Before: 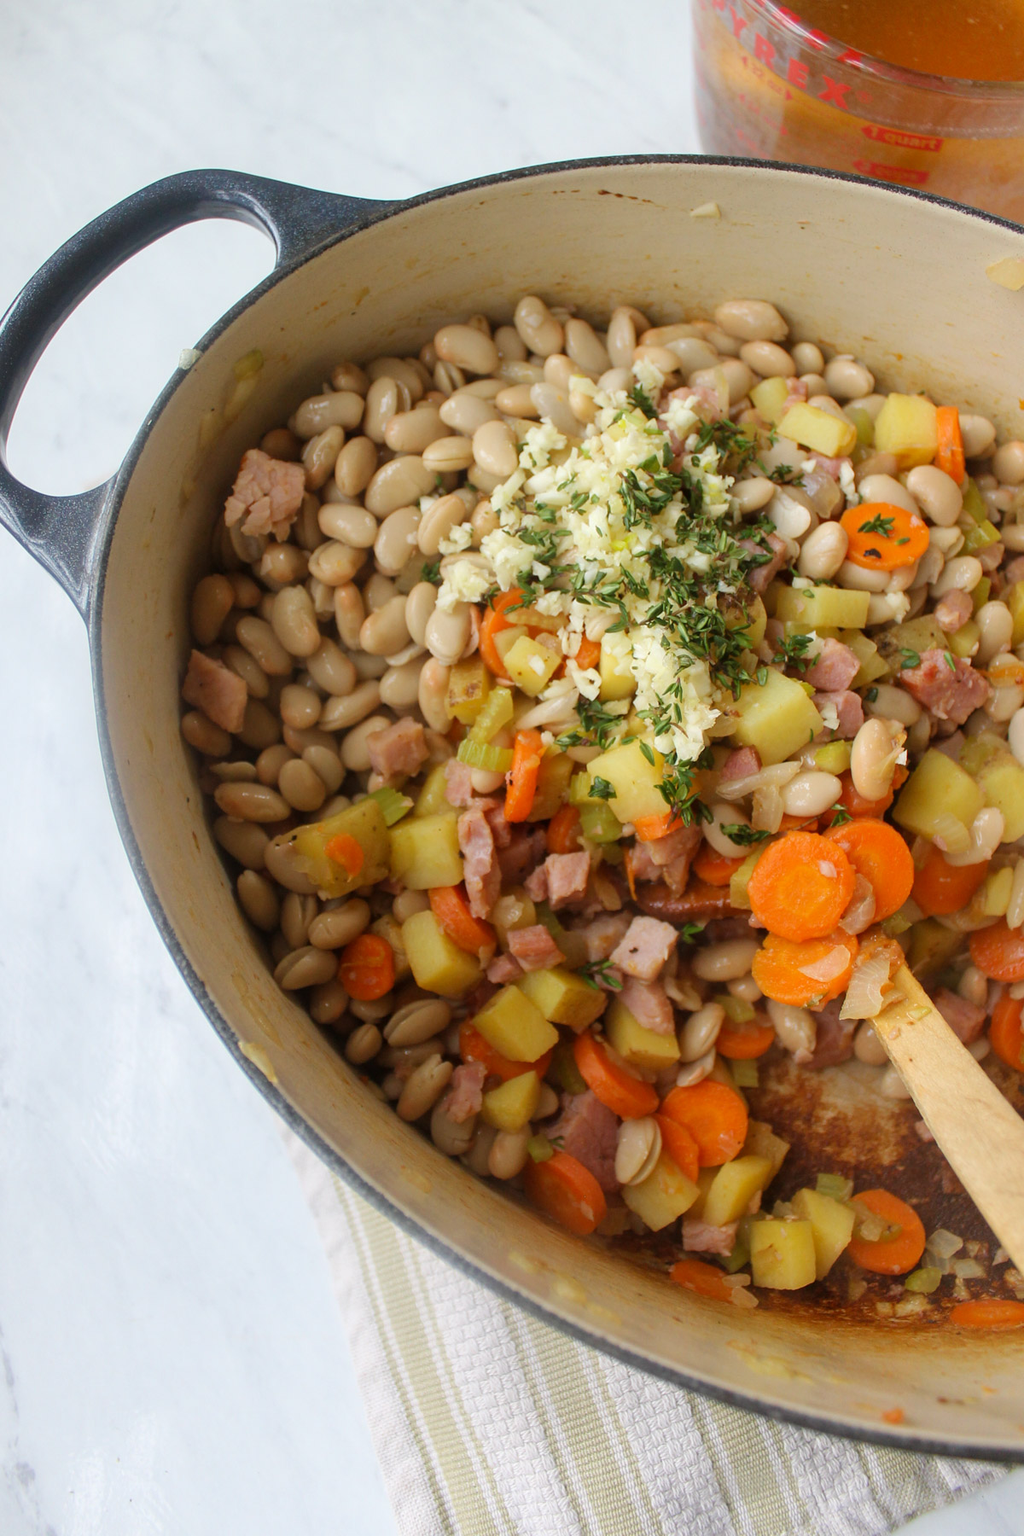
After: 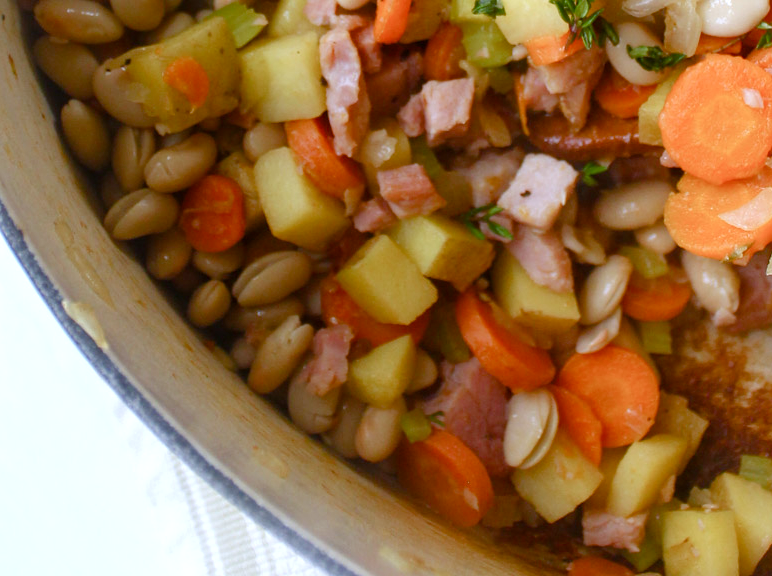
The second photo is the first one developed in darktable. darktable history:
crop: left 18.091%, top 51.13%, right 17.525%, bottom 16.85%
white balance: red 0.948, green 1.02, blue 1.176
exposure: exposure 0.367 EV, compensate highlight preservation false
shadows and highlights: shadows -88.03, highlights -35.45, shadows color adjustment 99.15%, highlights color adjustment 0%, soften with gaussian
color balance rgb: perceptual saturation grading › global saturation 20%, perceptual saturation grading › highlights -50%, perceptual saturation grading › shadows 30%
